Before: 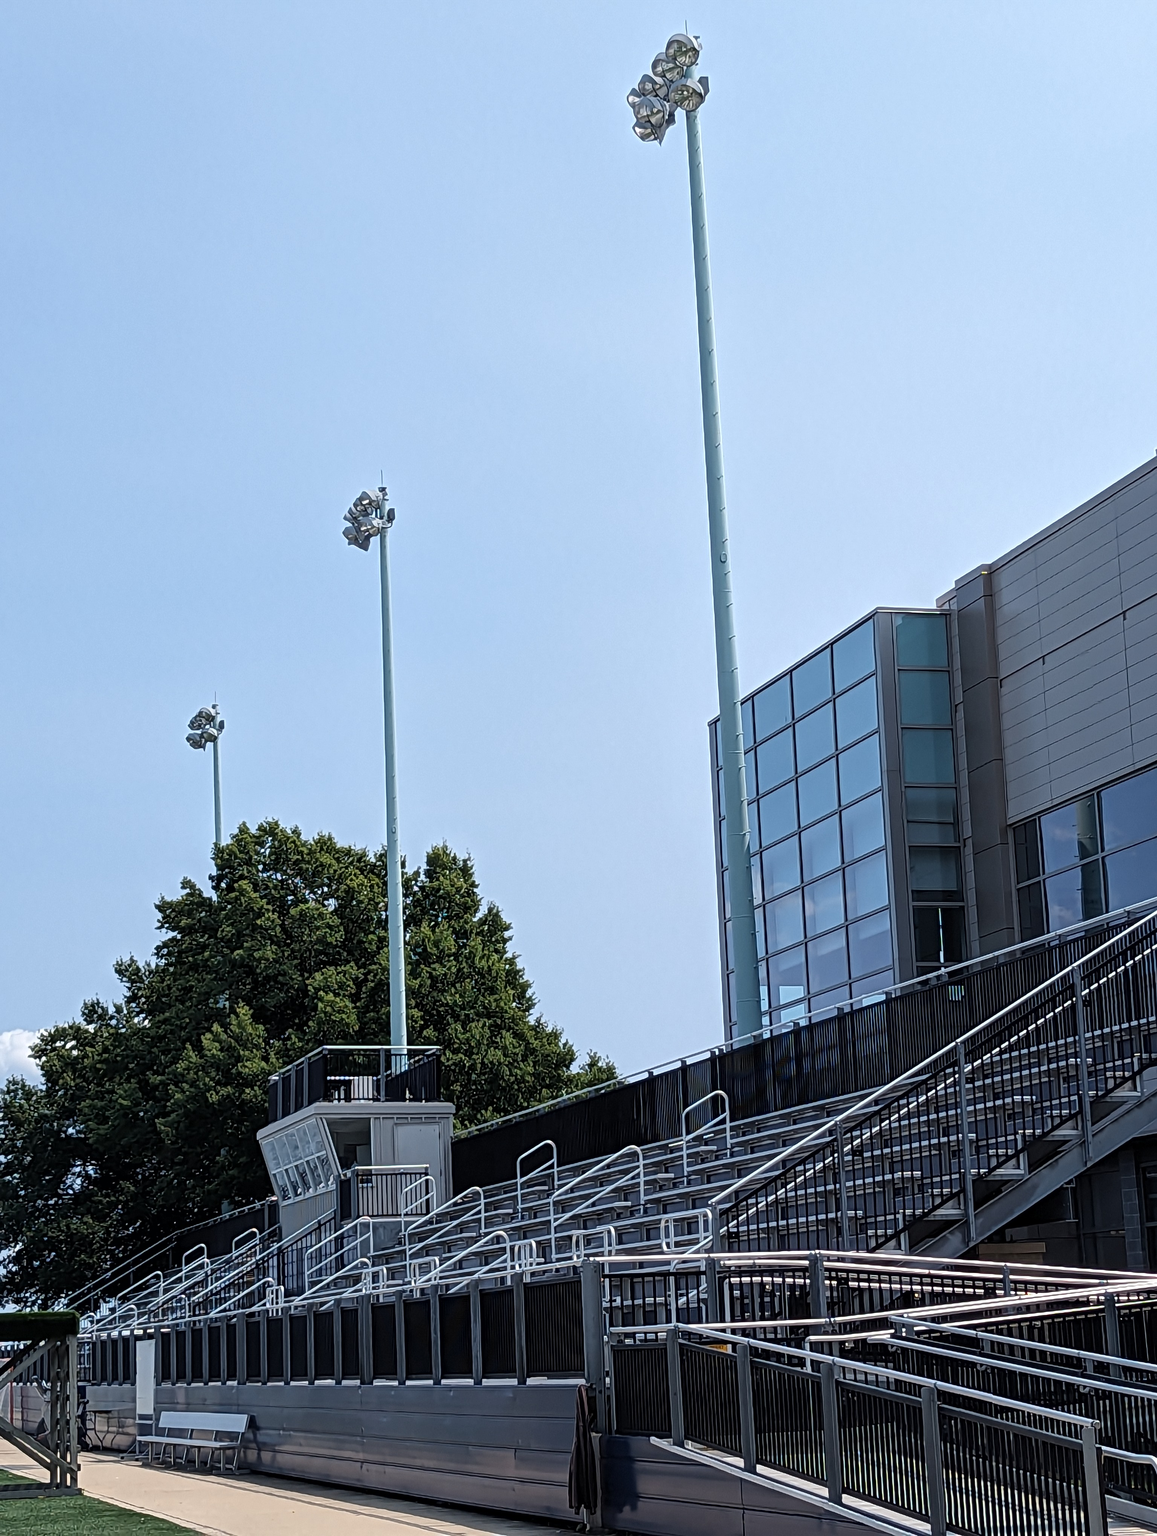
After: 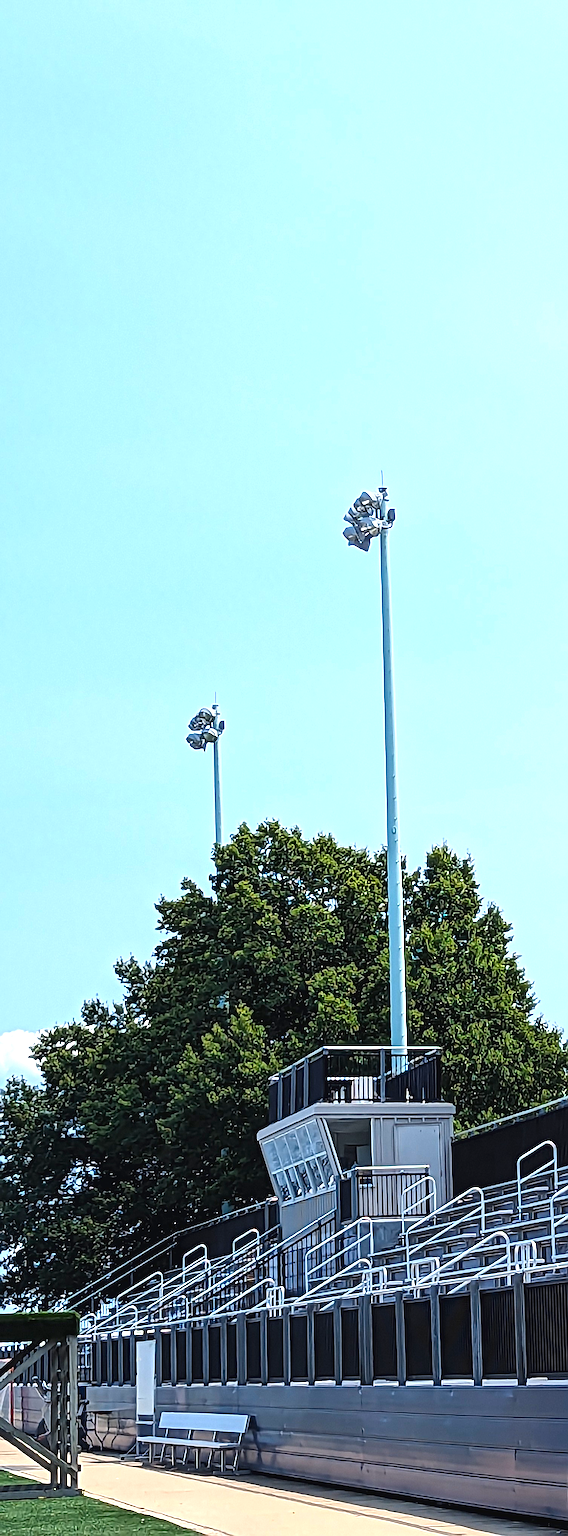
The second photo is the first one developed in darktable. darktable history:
sharpen: on, module defaults
contrast brightness saturation: saturation 0.5
crop and rotate: left 0%, top 0%, right 50.845%
exposure: black level correction -0.002, exposure 0.708 EV, compensate exposure bias true, compensate highlight preservation false
